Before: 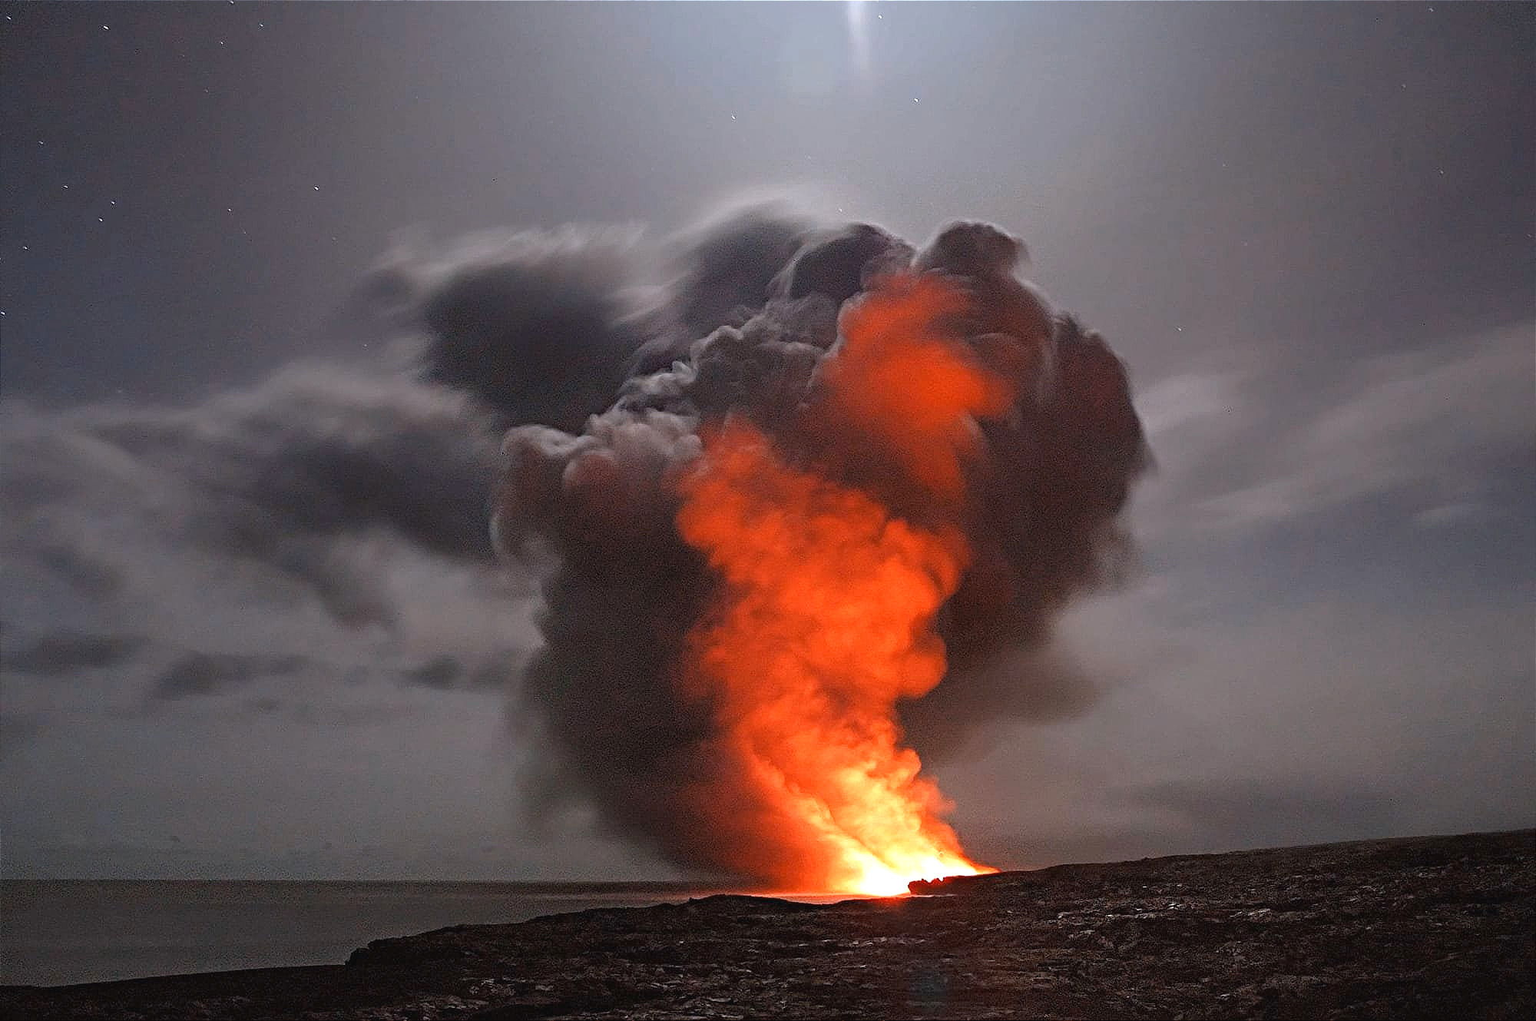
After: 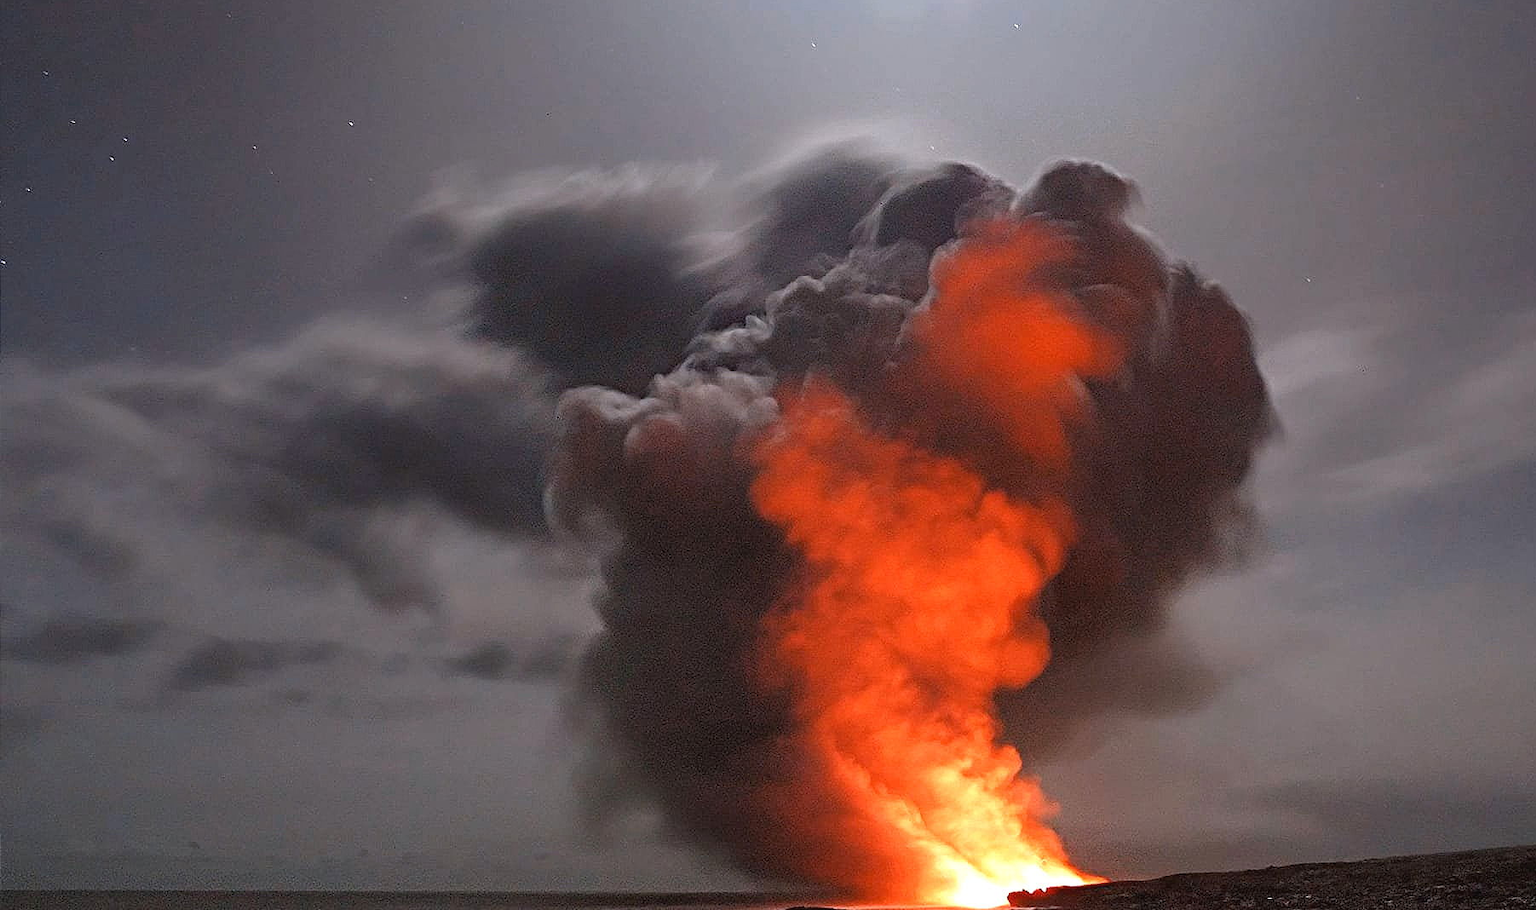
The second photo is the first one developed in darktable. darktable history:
crop: top 7.553%, right 9.814%, bottom 11.942%
